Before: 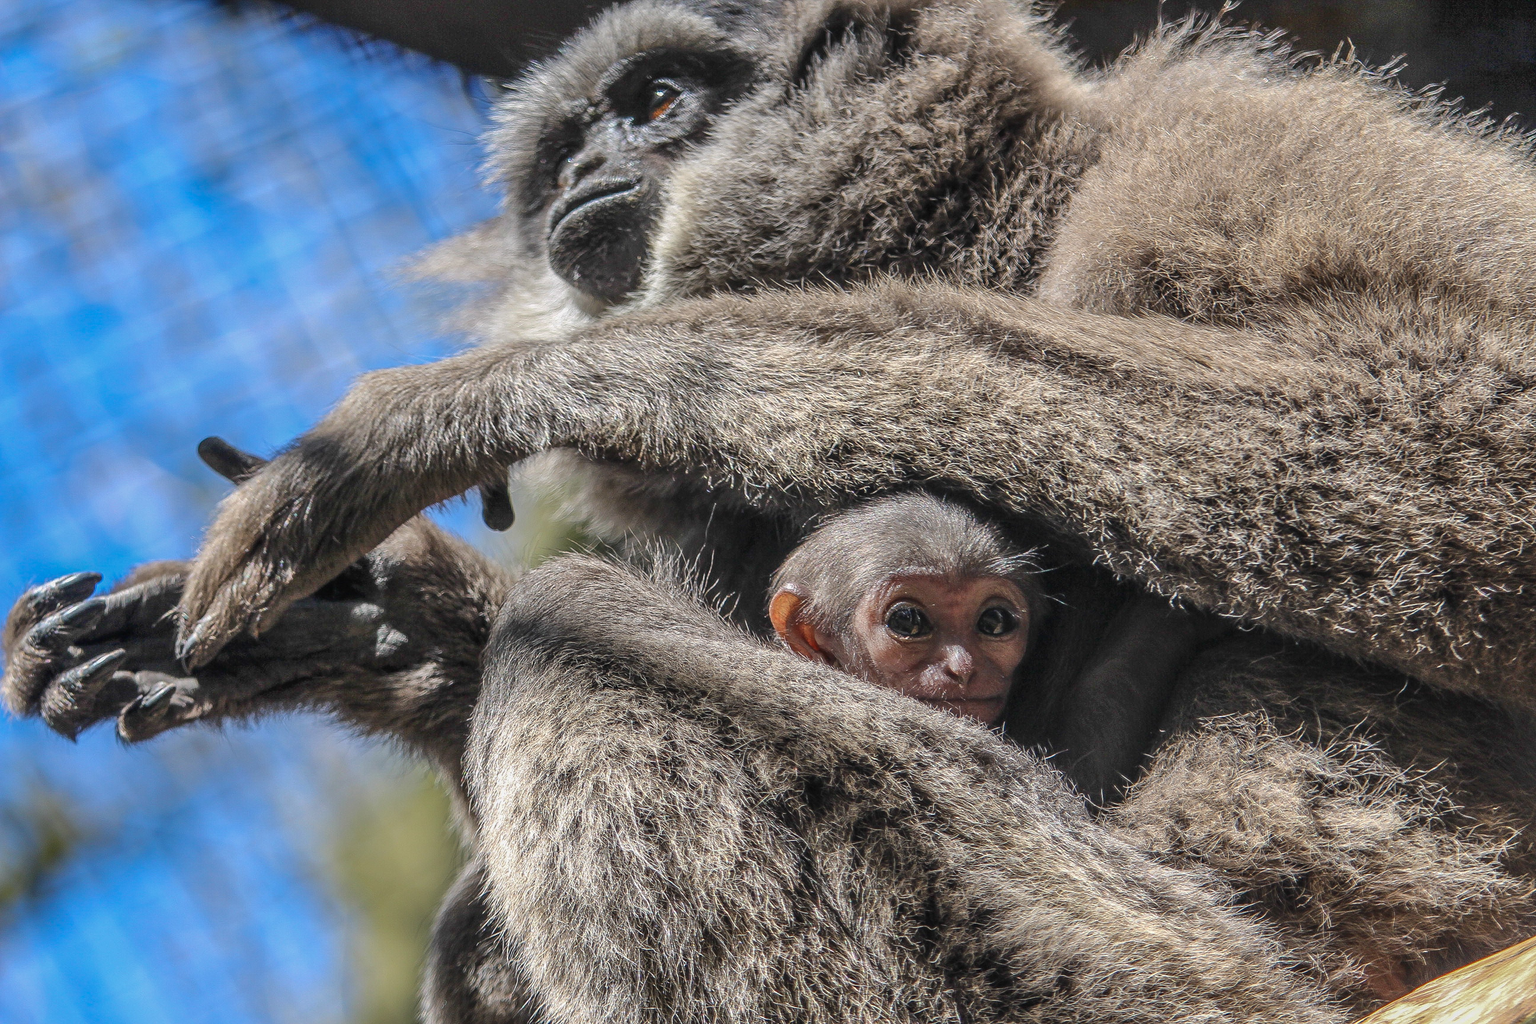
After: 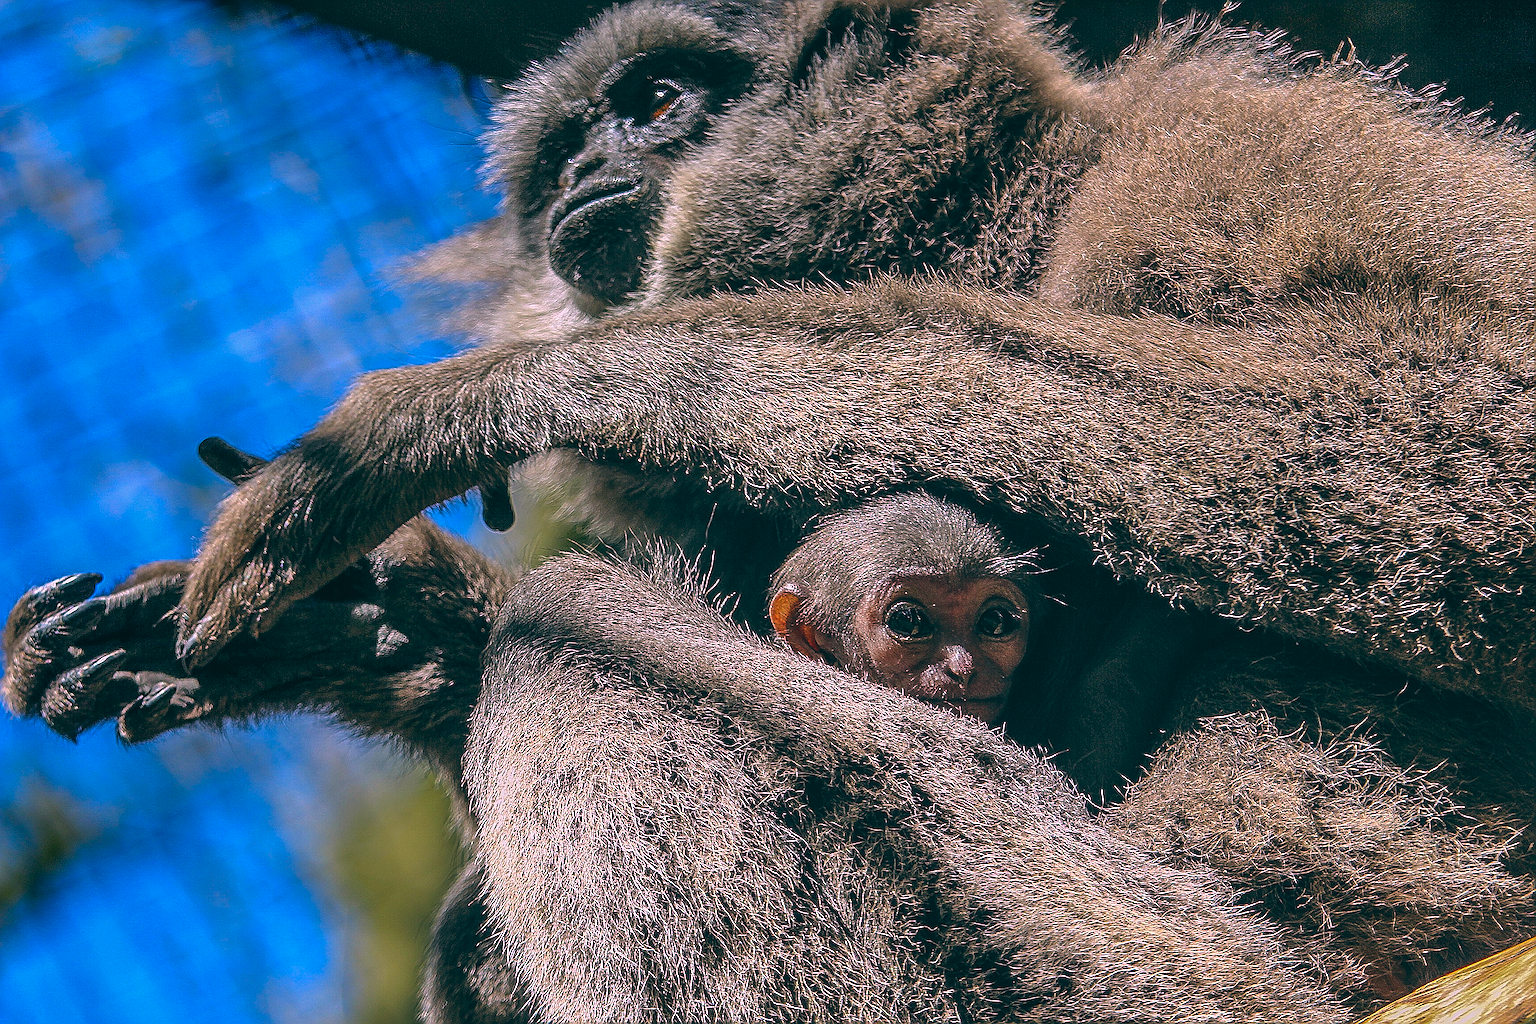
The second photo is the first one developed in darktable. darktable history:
sharpen: radius 3.158, amount 1.731
color balance: lift [1.016, 0.983, 1, 1.017], gamma [0.78, 1.018, 1.043, 0.957], gain [0.786, 1.063, 0.937, 1.017], input saturation 118.26%, contrast 13.43%, contrast fulcrum 21.62%, output saturation 82.76%
color balance rgb: perceptual saturation grading › global saturation 25%, global vibrance 20%
local contrast: detail 110%
